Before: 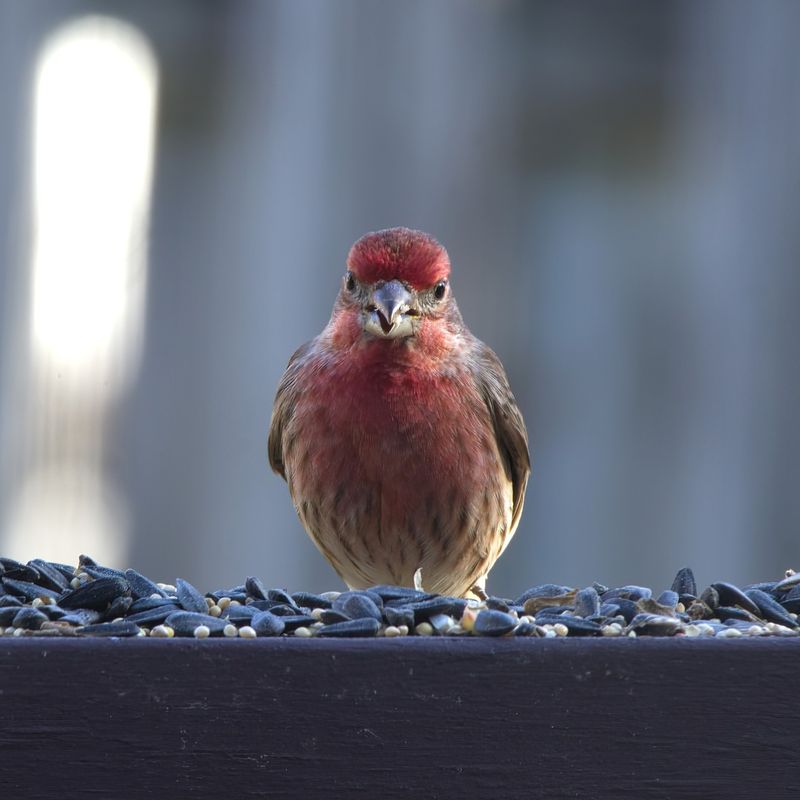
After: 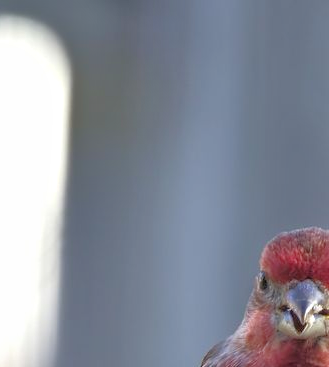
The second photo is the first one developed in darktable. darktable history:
crop and rotate: left 10.91%, top 0.107%, right 47.852%, bottom 53.996%
tone equalizer: -8 EV -0.503 EV, -7 EV -0.347 EV, -6 EV -0.105 EV, -5 EV 0.385 EV, -4 EV 0.955 EV, -3 EV 0.782 EV, -2 EV -0.007 EV, -1 EV 0.13 EV, +0 EV -0.016 EV, mask exposure compensation -0.506 EV
